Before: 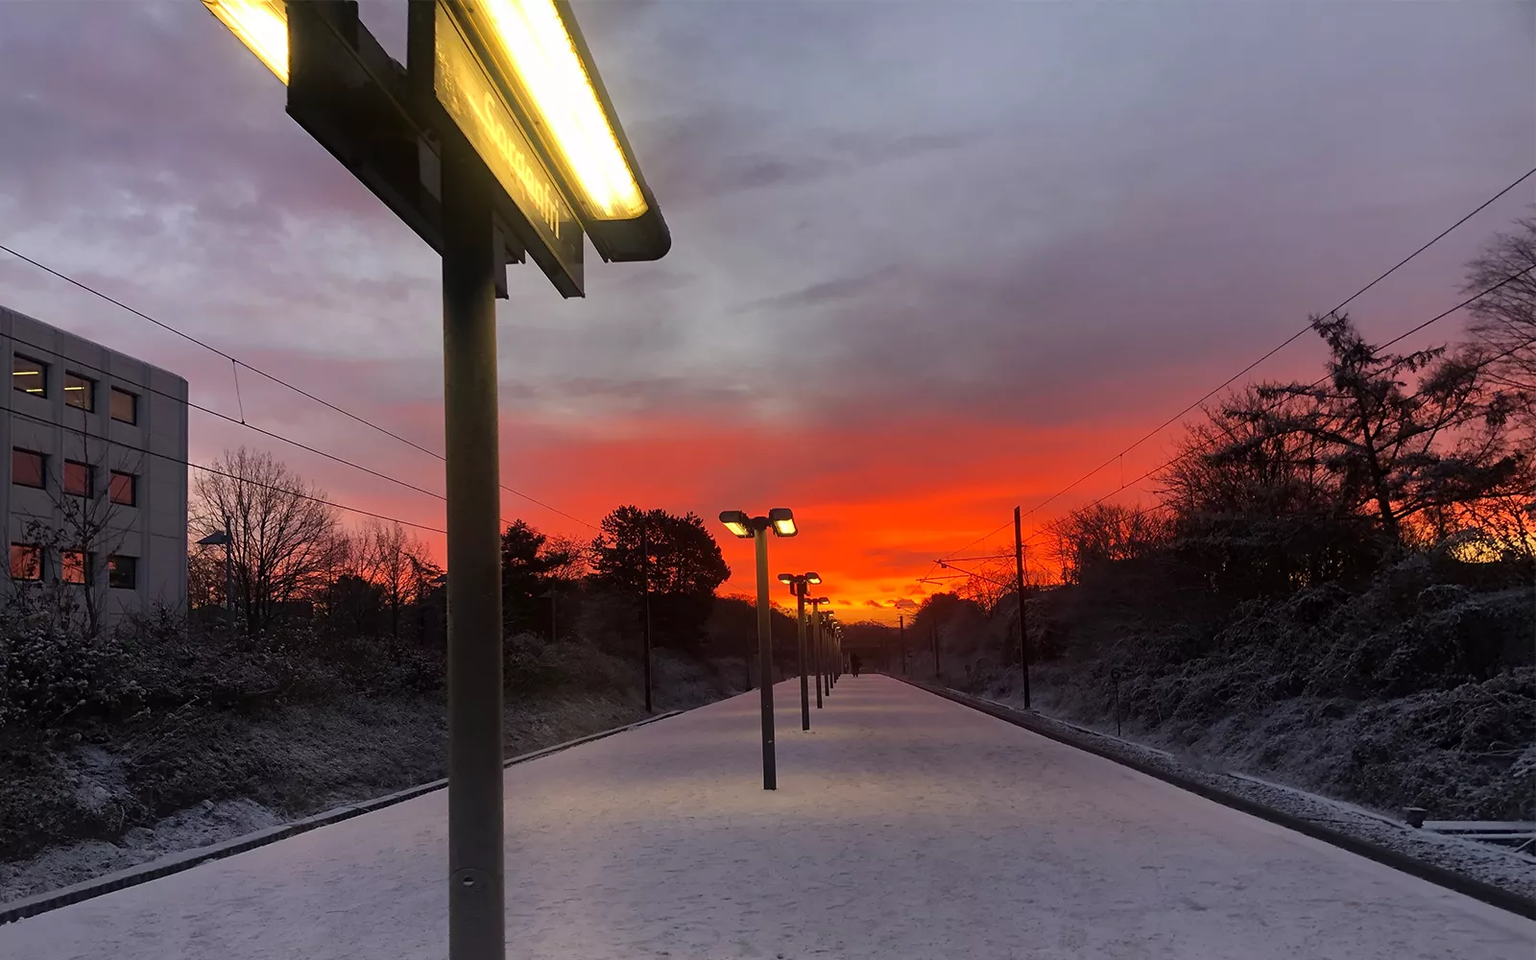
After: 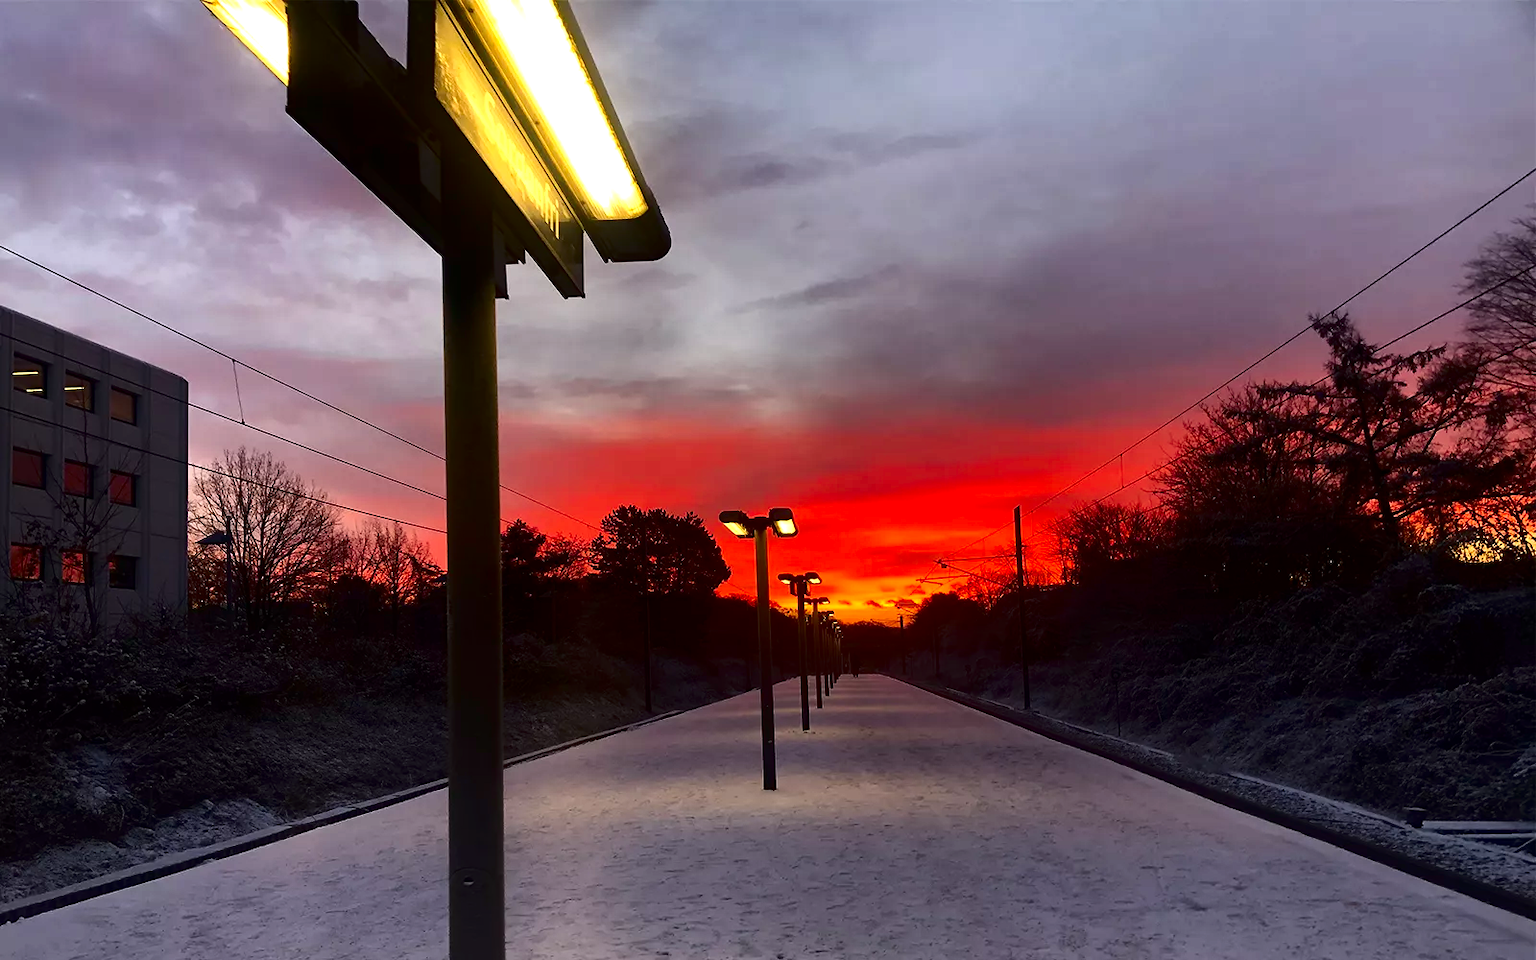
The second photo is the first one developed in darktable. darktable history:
contrast brightness saturation: contrast 0.19, brightness -0.24, saturation 0.11
exposure: black level correction 0, exposure 0.5 EV, compensate exposure bias true, compensate highlight preservation false
